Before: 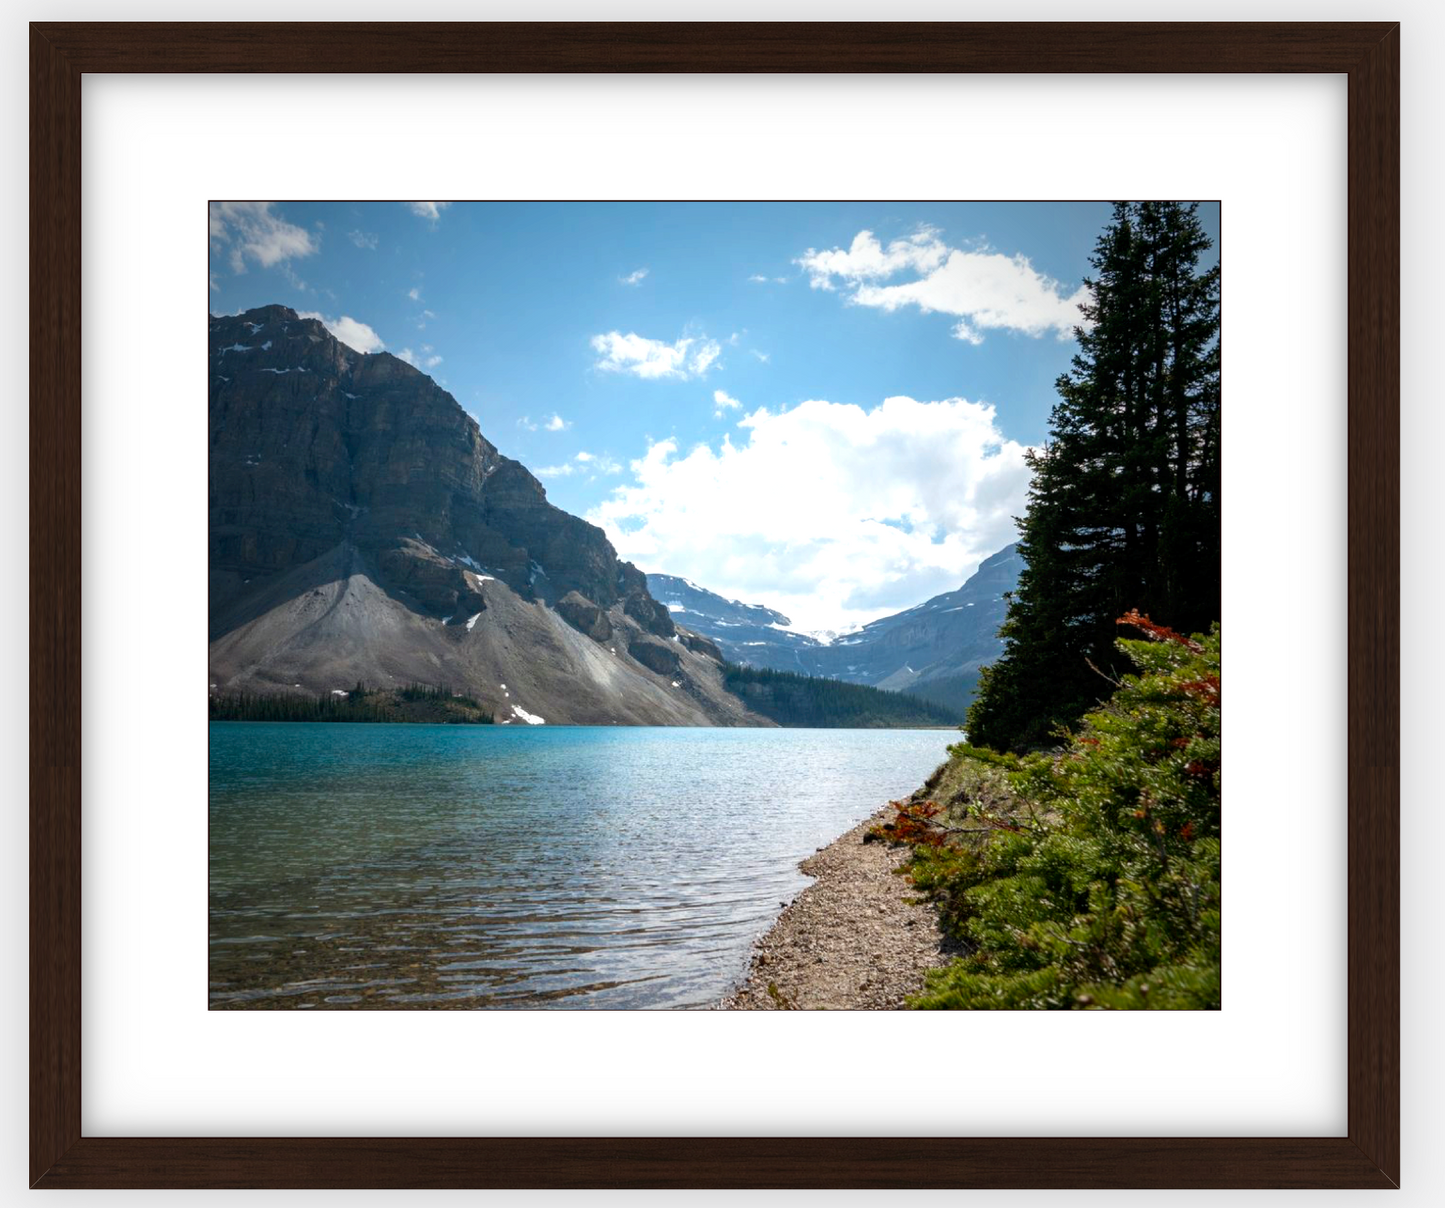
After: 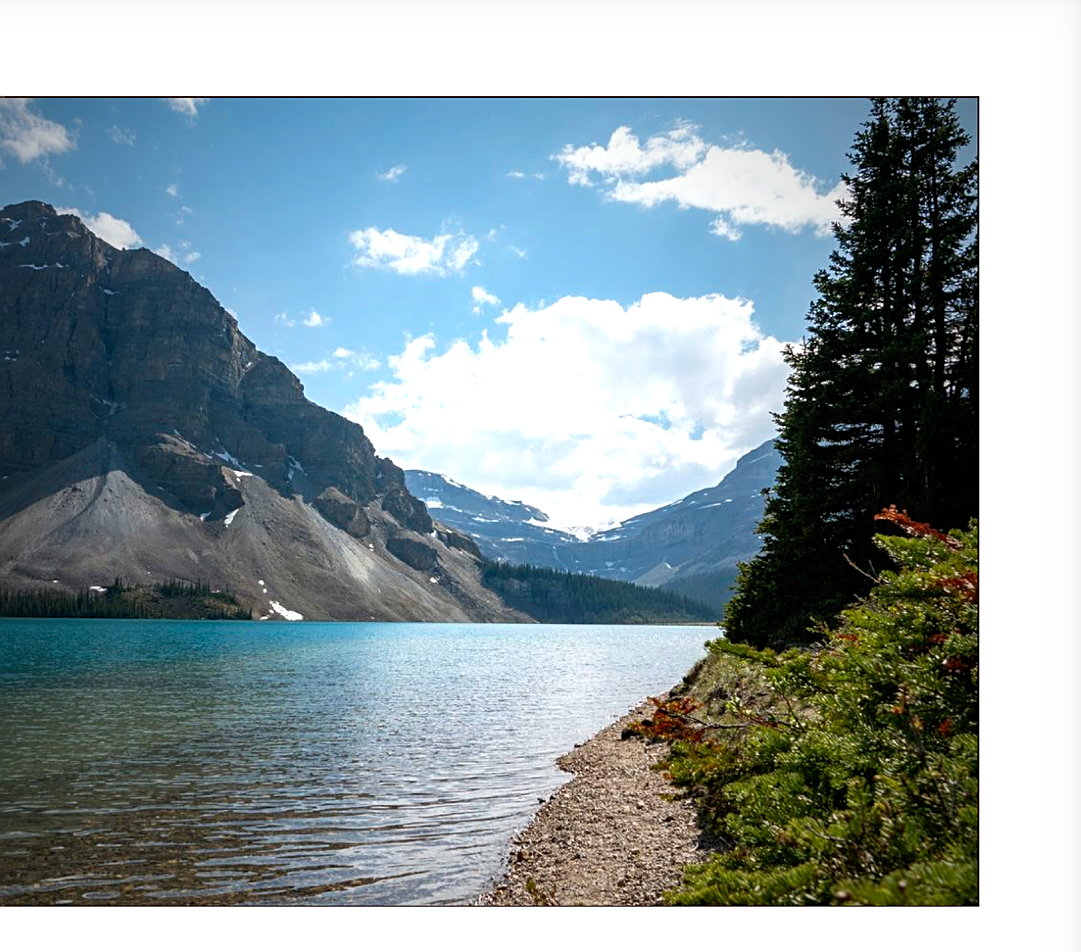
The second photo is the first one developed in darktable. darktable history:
white balance: emerald 1
sharpen: on, module defaults
crop: left 16.768%, top 8.653%, right 8.362%, bottom 12.485%
